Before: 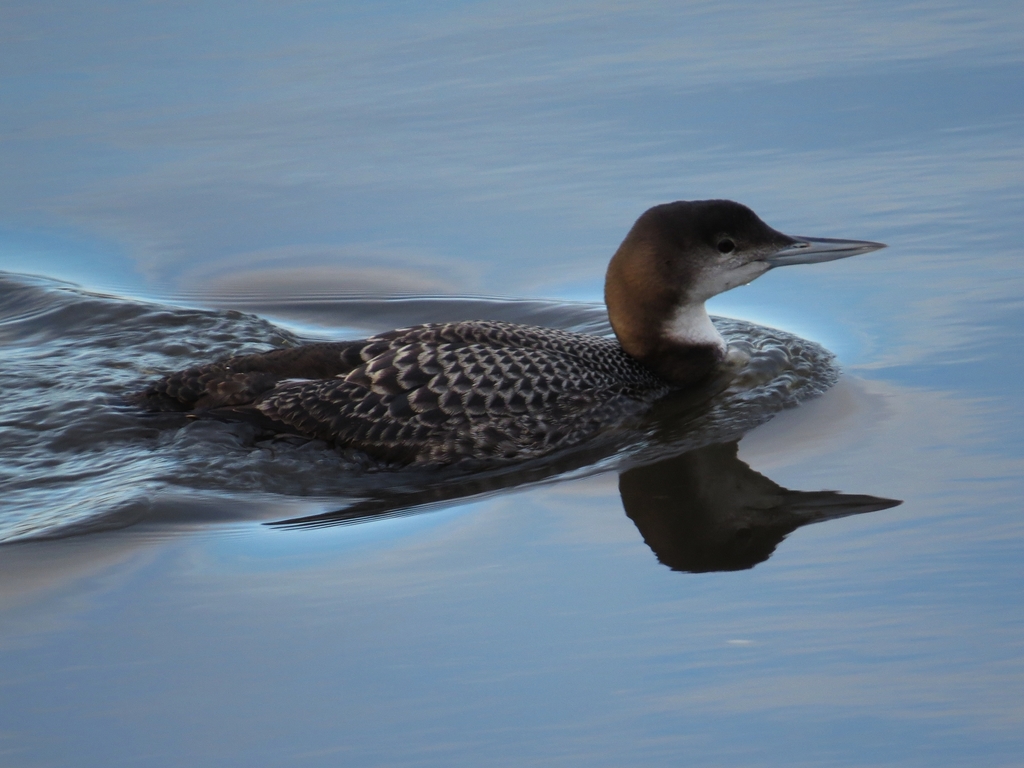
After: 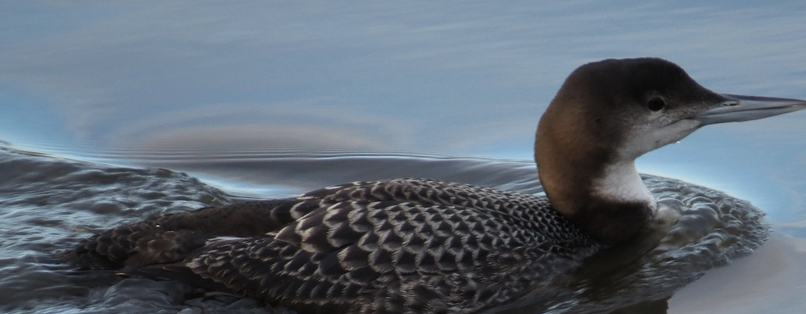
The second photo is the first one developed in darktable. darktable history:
crop: left 6.841%, top 18.553%, right 14.42%, bottom 40.509%
contrast brightness saturation: saturation -0.156
